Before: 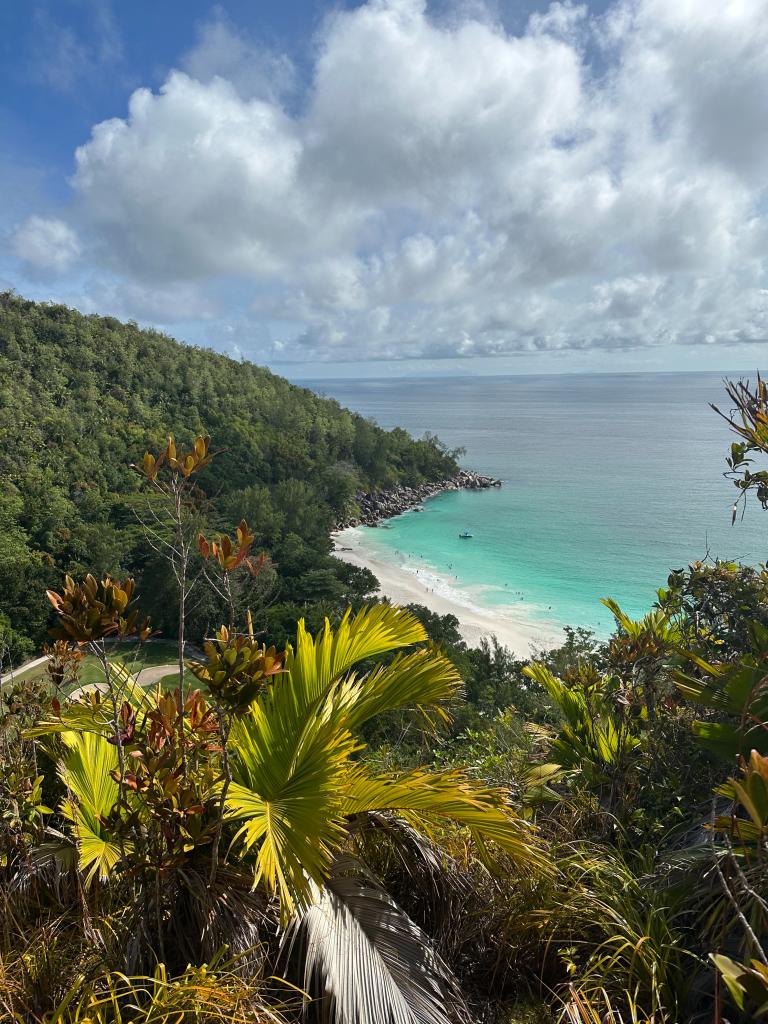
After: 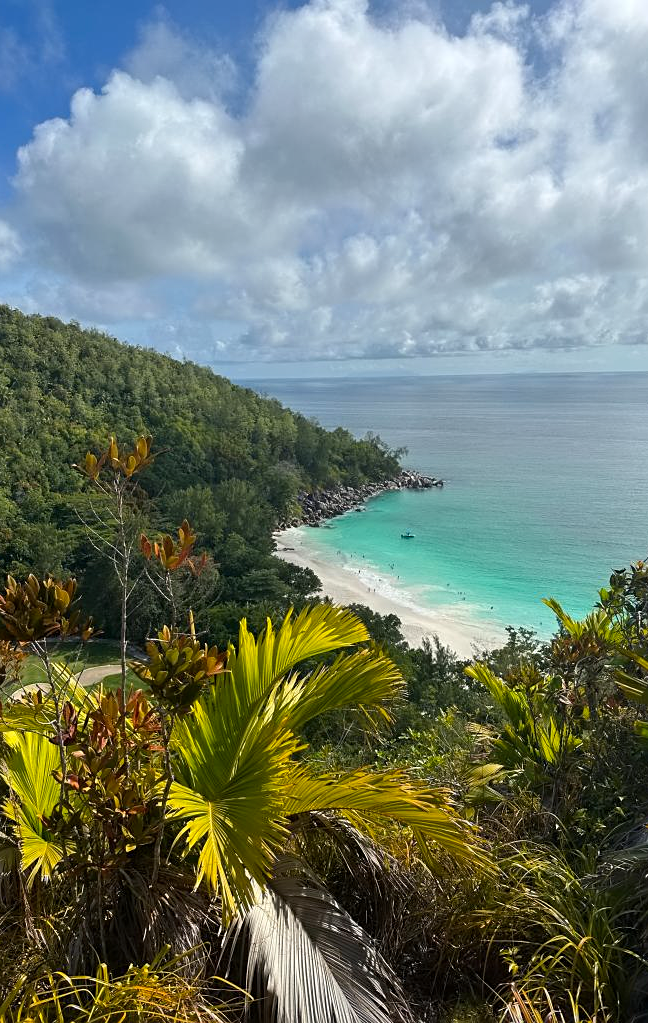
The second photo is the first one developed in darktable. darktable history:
color balance rgb: shadows lift › chroma 1.017%, shadows lift › hue 243.24°, linear chroma grading › global chroma 14.678%, perceptual saturation grading › global saturation -0.02%
crop: left 7.664%, right 7.834%
contrast equalizer: y [[0.5 ×6], [0.5 ×6], [0.5 ×6], [0 ×6], [0, 0, 0, 0.581, 0.011, 0]]
sharpen: amount 0.213
